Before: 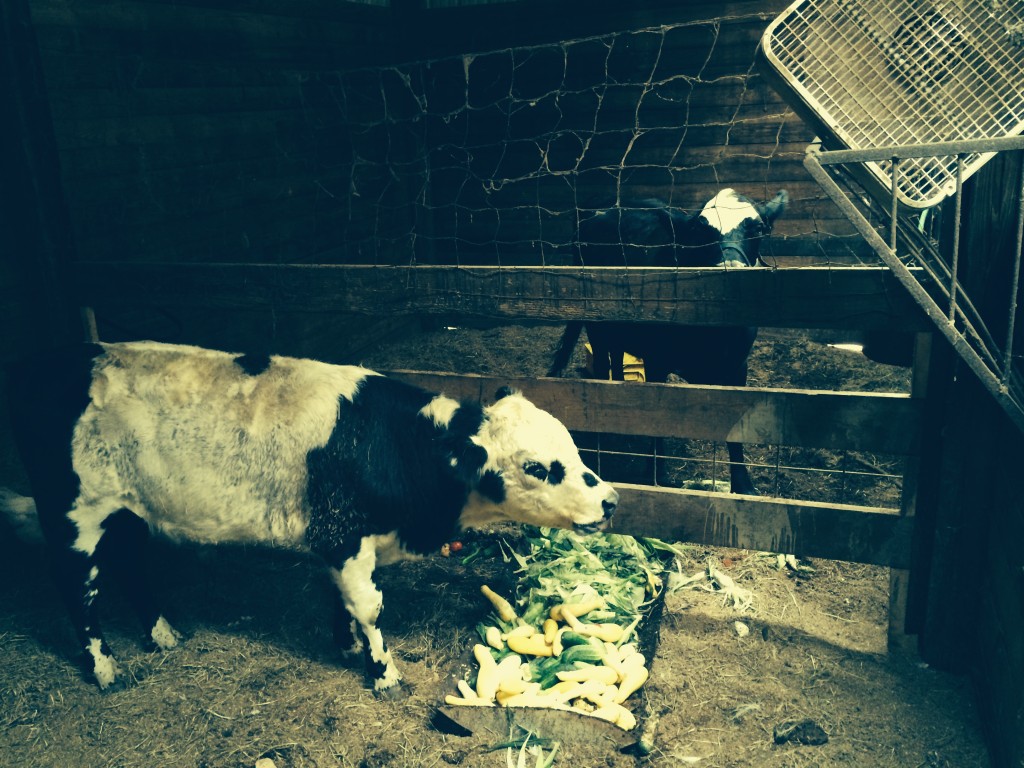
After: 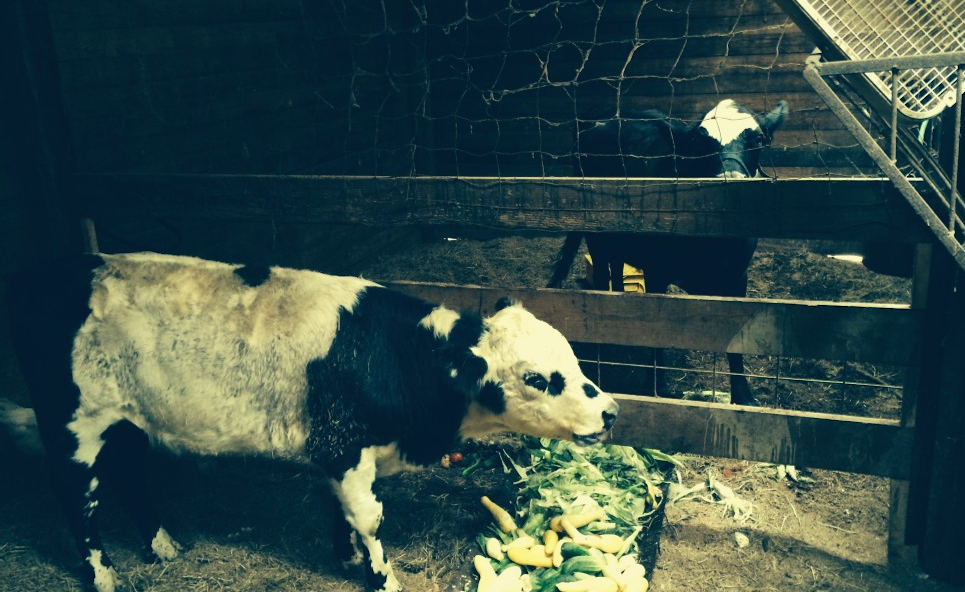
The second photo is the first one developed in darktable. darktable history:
crop and rotate: angle 0.03°, top 11.643%, right 5.651%, bottom 11.189%
rotate and perspective: crop left 0, crop top 0
